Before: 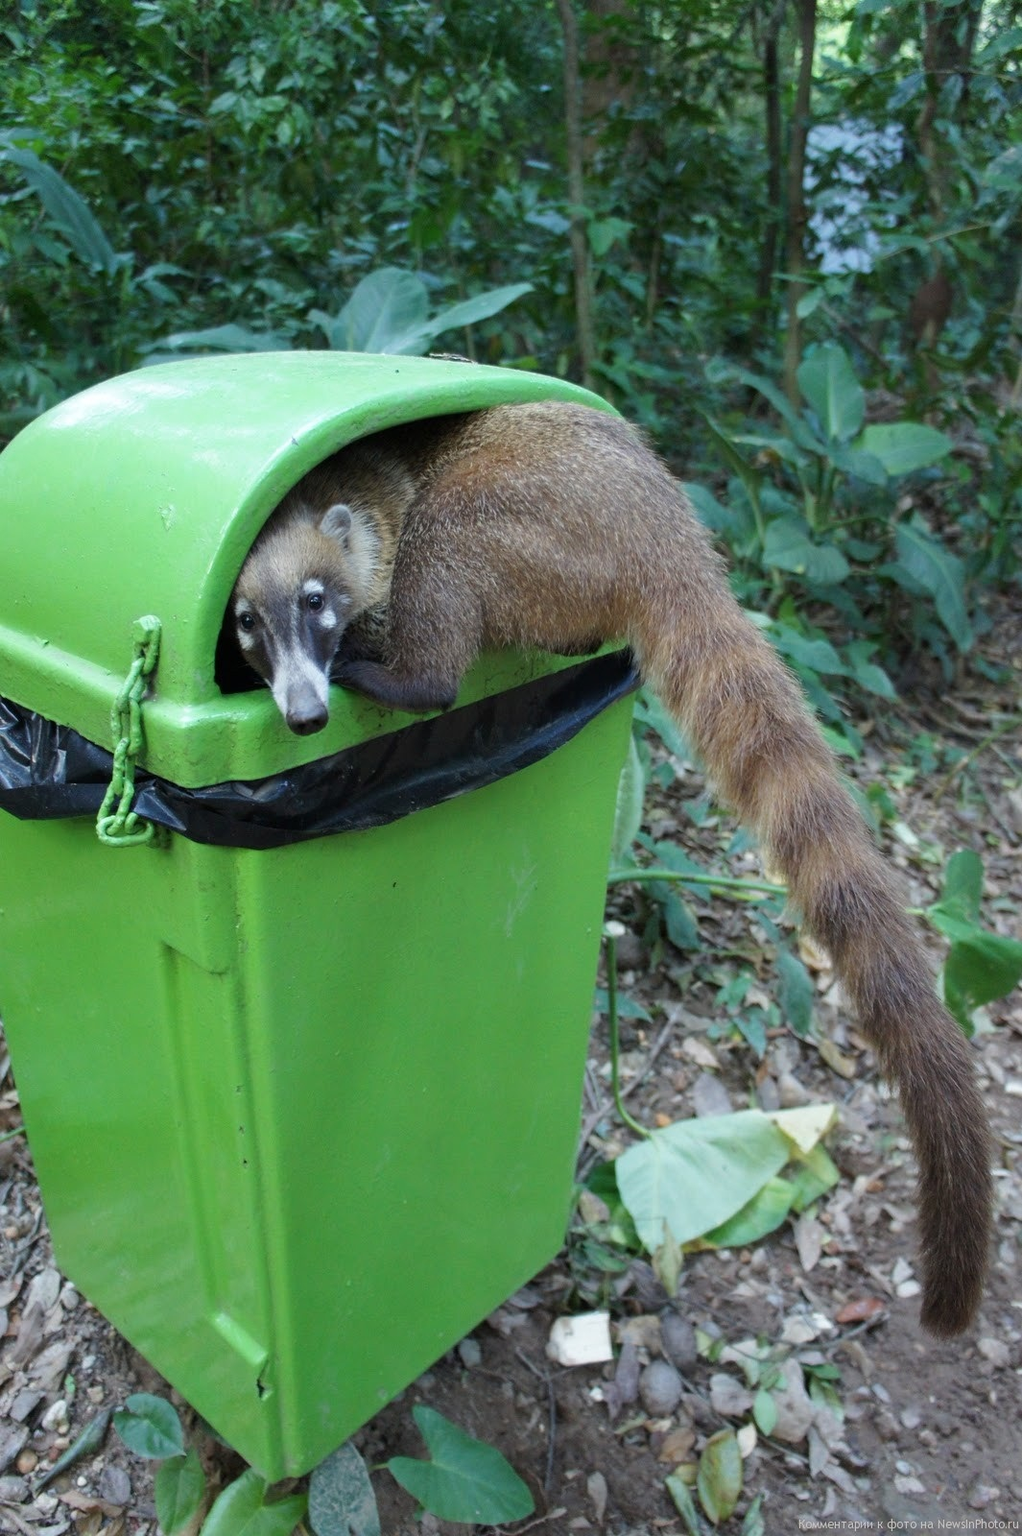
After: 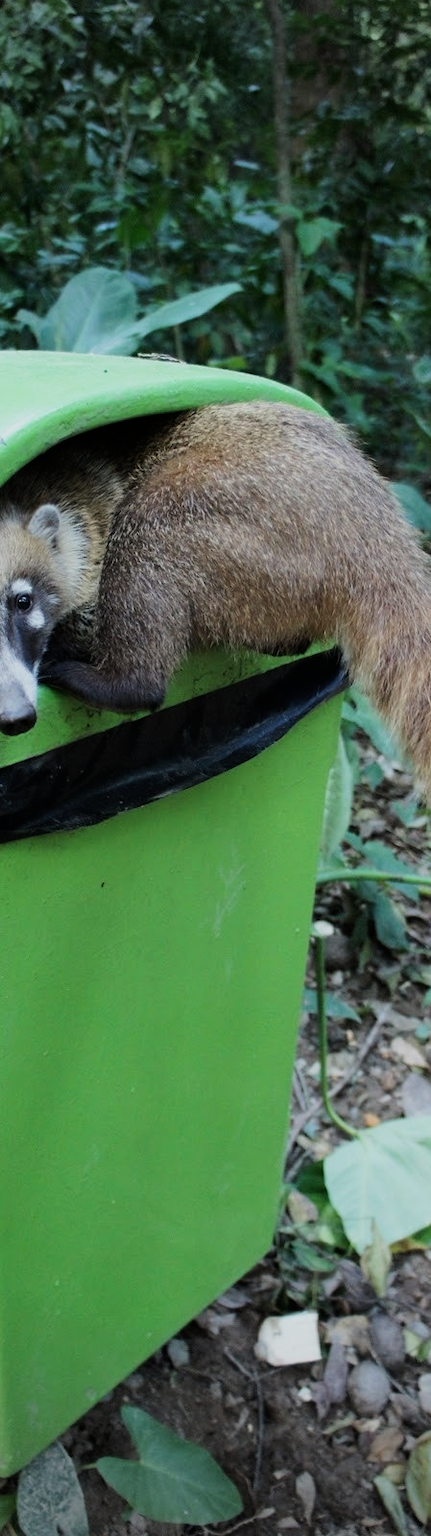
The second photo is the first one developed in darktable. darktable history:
vignetting: fall-off start 71.74%
crop: left 28.583%, right 29.231%
filmic rgb: black relative exposure -7.5 EV, white relative exposure 5 EV, hardness 3.31, contrast 1.3, contrast in shadows safe
